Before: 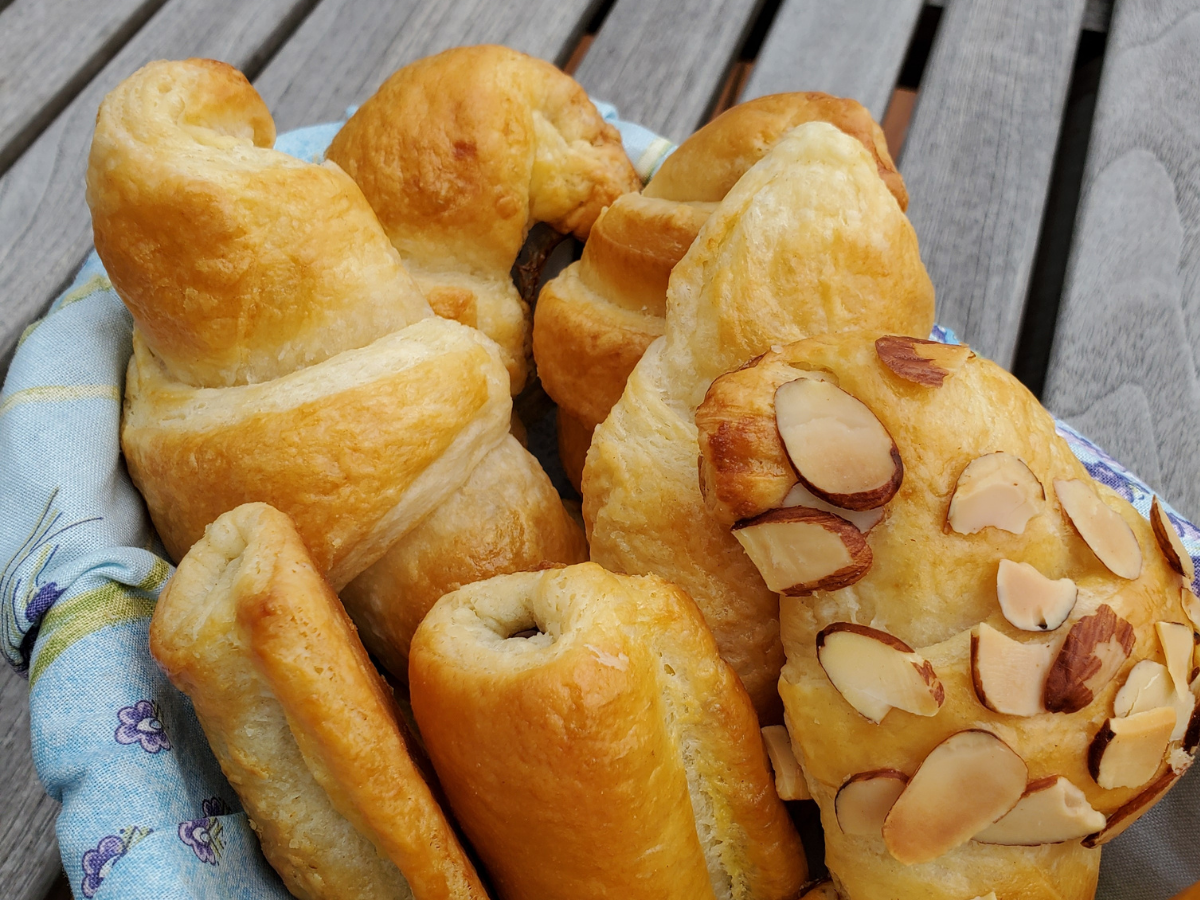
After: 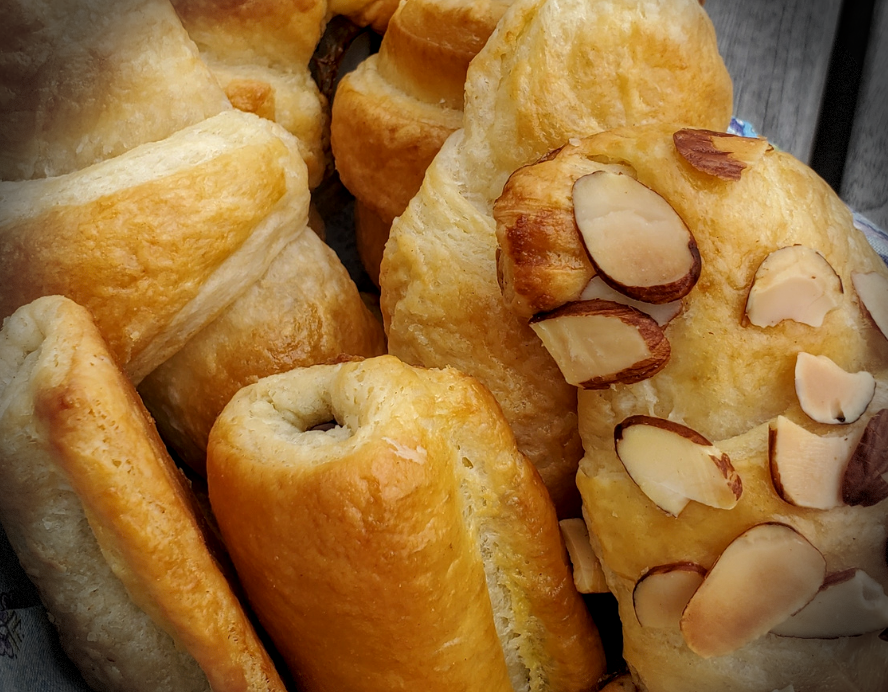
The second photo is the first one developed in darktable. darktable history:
vignetting: fall-off radius 32.78%, brightness -0.827, dithering 8-bit output
base curve: curves: ch0 [(0, 0) (0.303, 0.277) (1, 1)], preserve colors none
crop: left 16.874%, top 23.003%, right 9.119%
local contrast: on, module defaults
